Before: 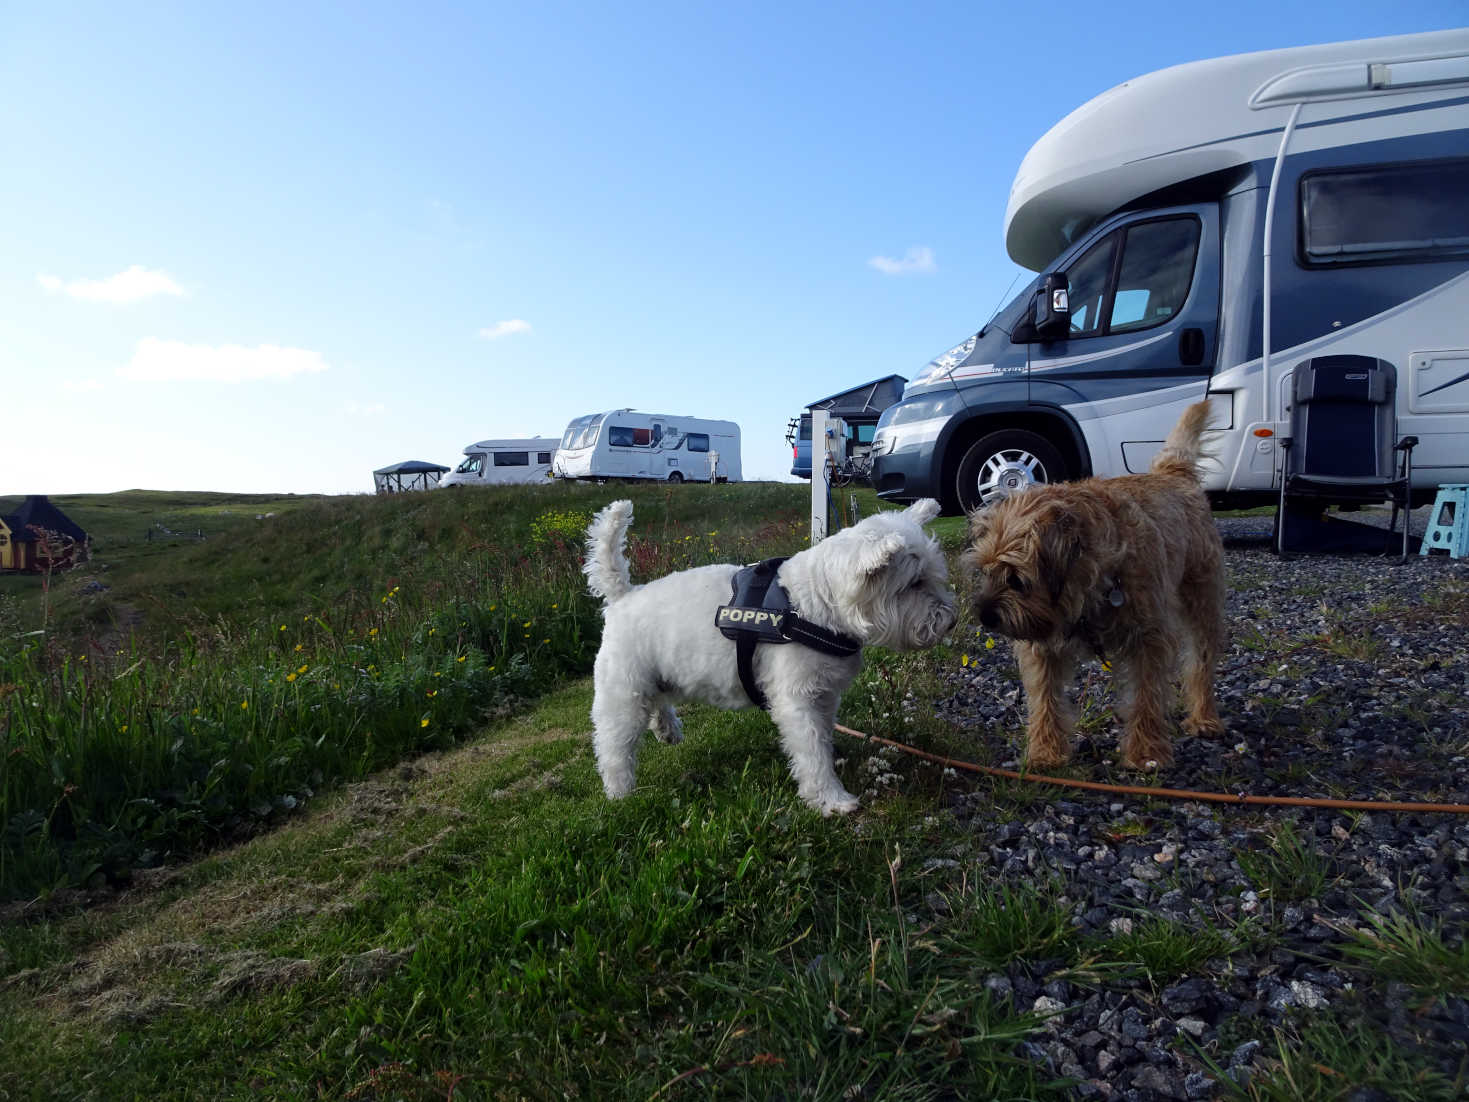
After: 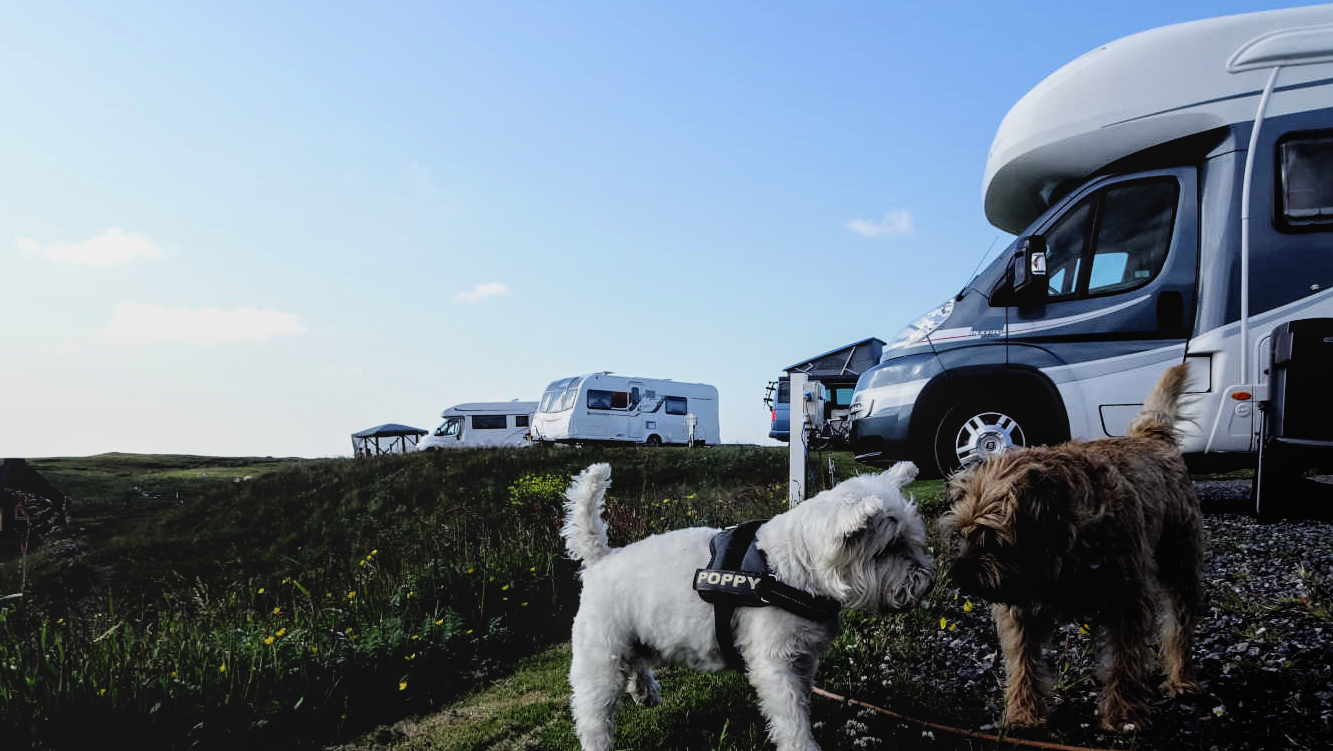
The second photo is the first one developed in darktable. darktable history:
crop: left 1.565%, top 3.406%, right 7.636%, bottom 28.436%
local contrast: detail 109%
filmic rgb: black relative exposure -4.03 EV, white relative exposure 3 EV, threshold 2.95 EV, hardness 2.99, contrast 1.399, enable highlight reconstruction true
